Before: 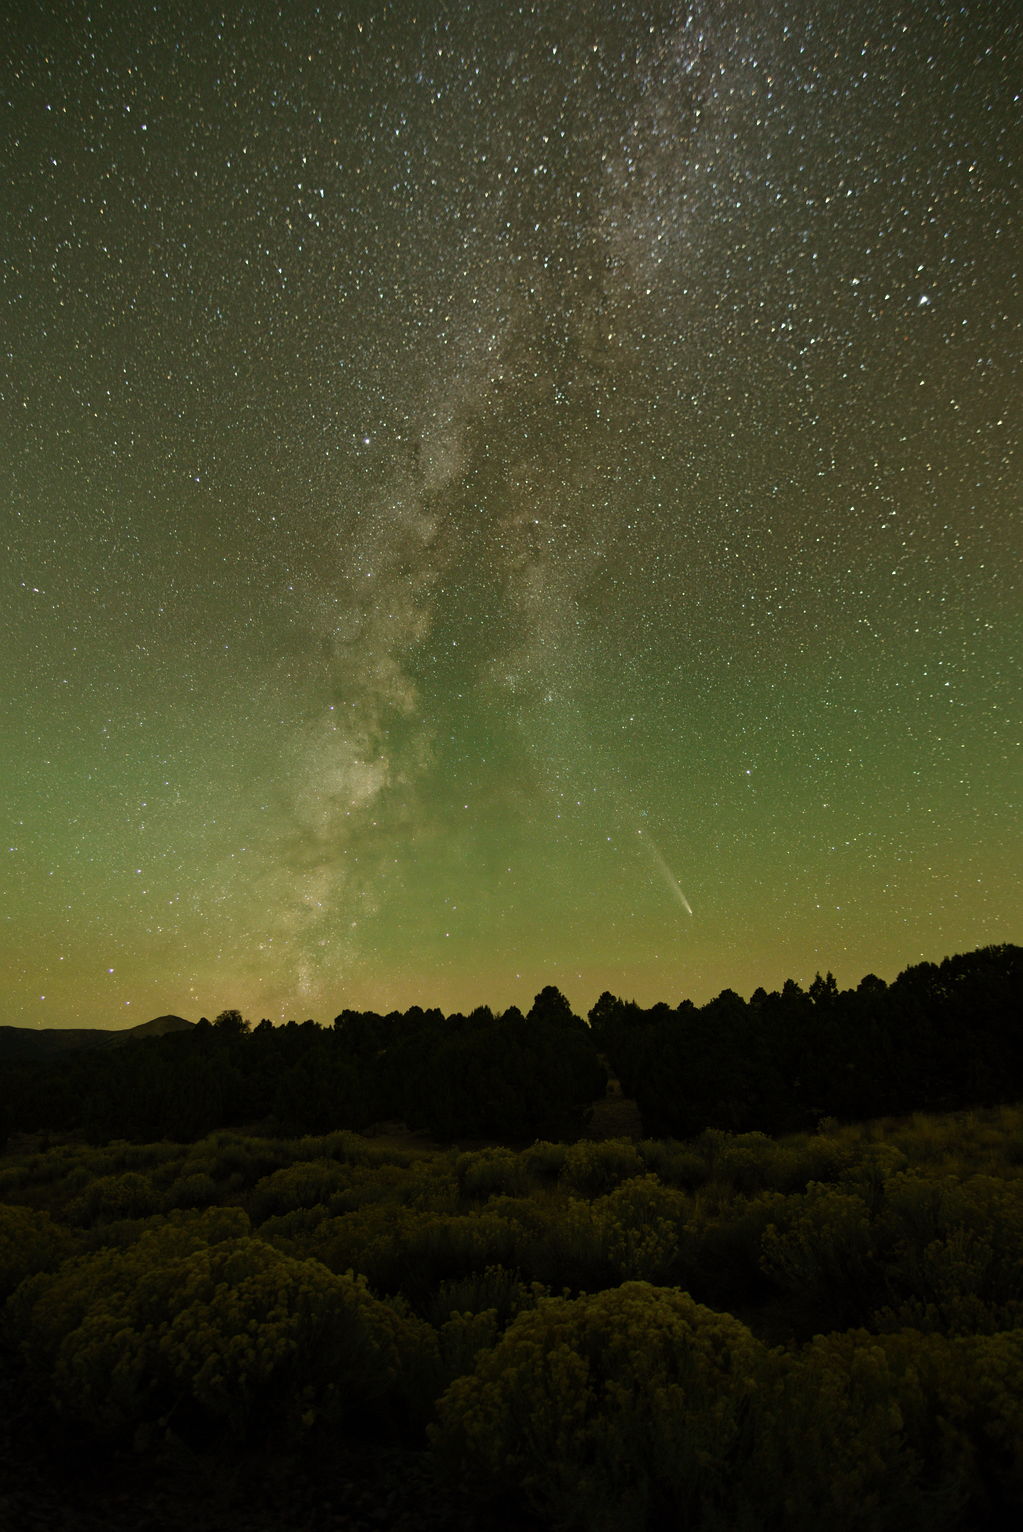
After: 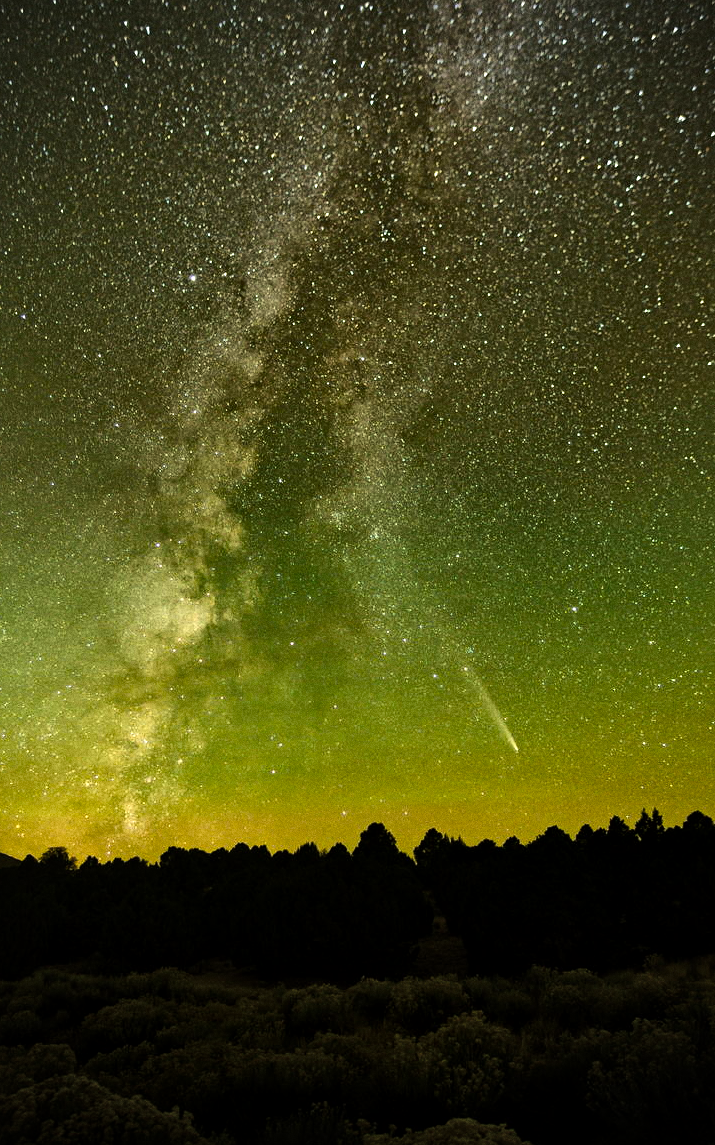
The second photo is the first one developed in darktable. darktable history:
crop and rotate: left 17.046%, top 10.659%, right 12.989%, bottom 14.553%
tone equalizer: -8 EV -1.08 EV, -7 EV -1.01 EV, -6 EV -0.867 EV, -5 EV -0.578 EV, -3 EV 0.578 EV, -2 EV 0.867 EV, -1 EV 1.01 EV, +0 EV 1.08 EV, edges refinement/feathering 500, mask exposure compensation -1.57 EV, preserve details no
vignetting: unbound false
local contrast: mode bilateral grid, contrast 20, coarseness 50, detail 159%, midtone range 0.2
color balance rgb: perceptual saturation grading › global saturation 30%, global vibrance 20%
grain: coarseness 0.47 ISO
